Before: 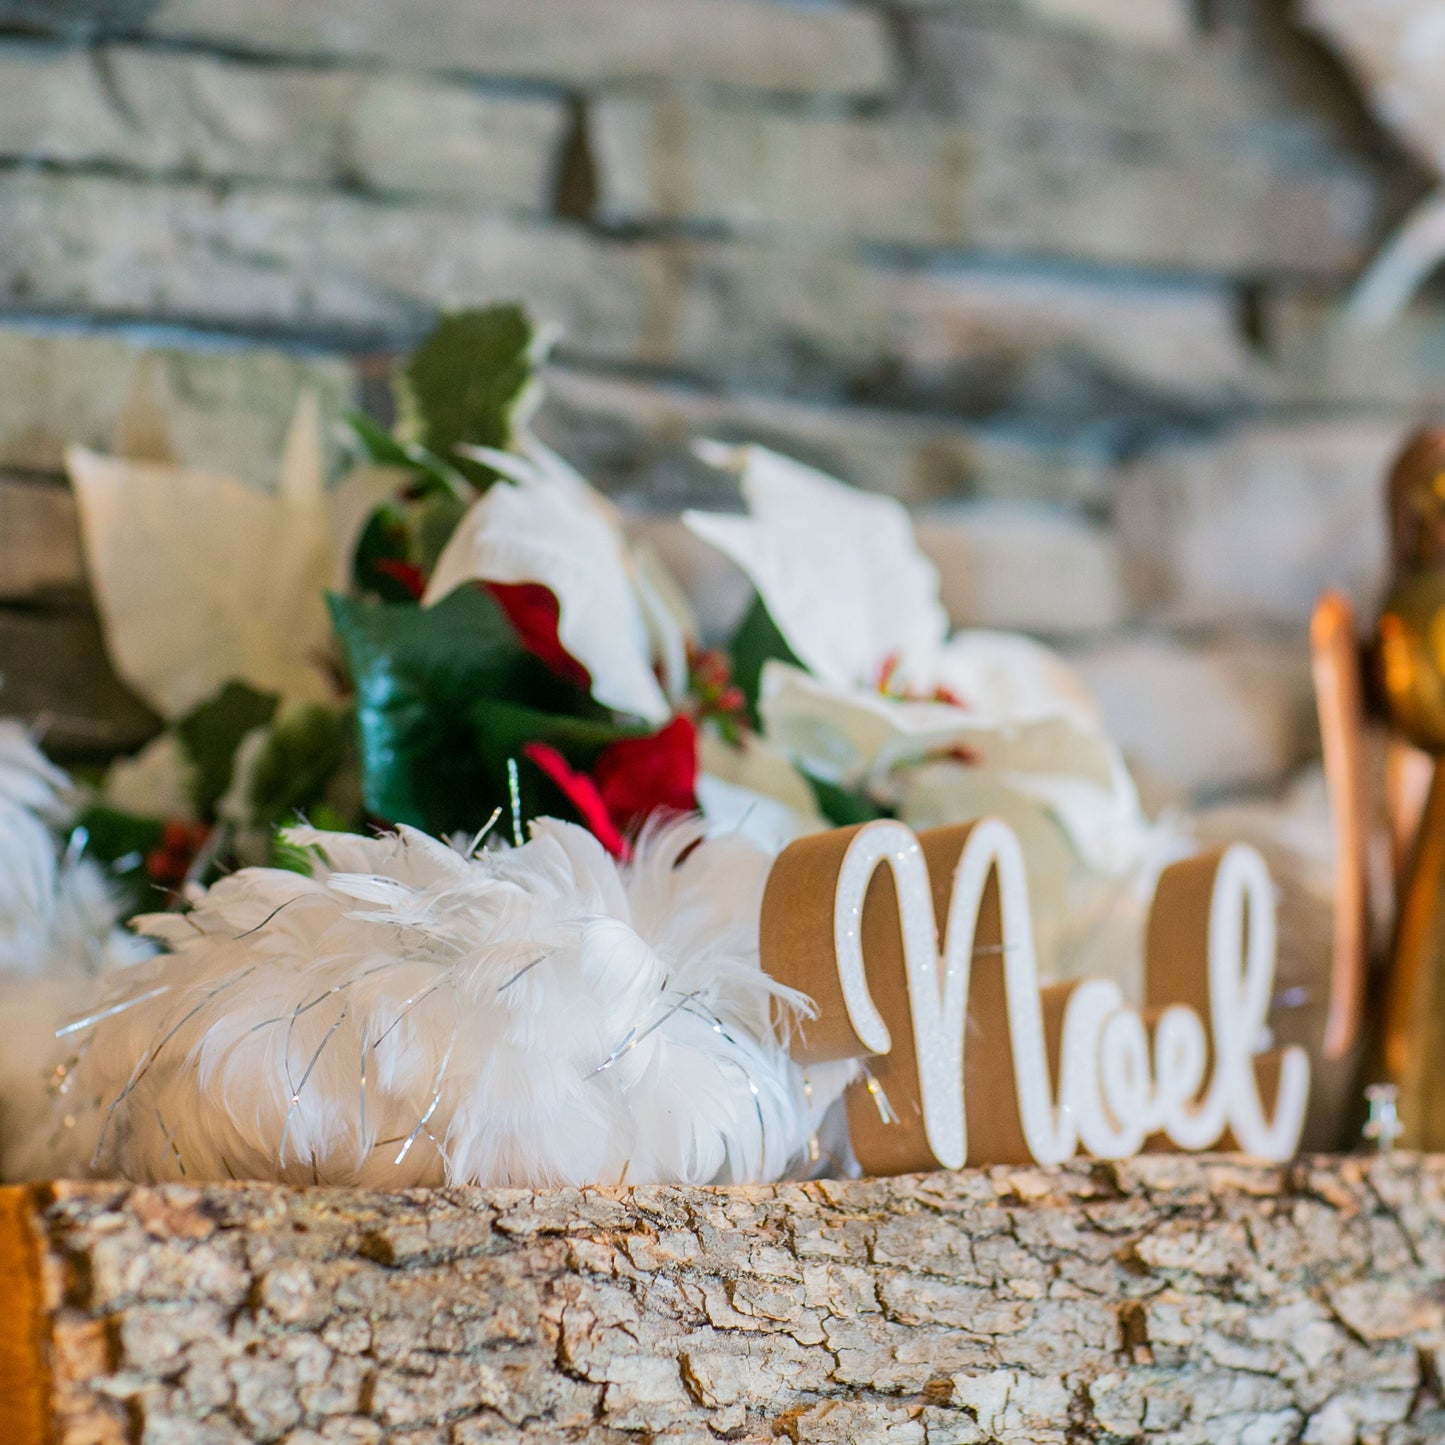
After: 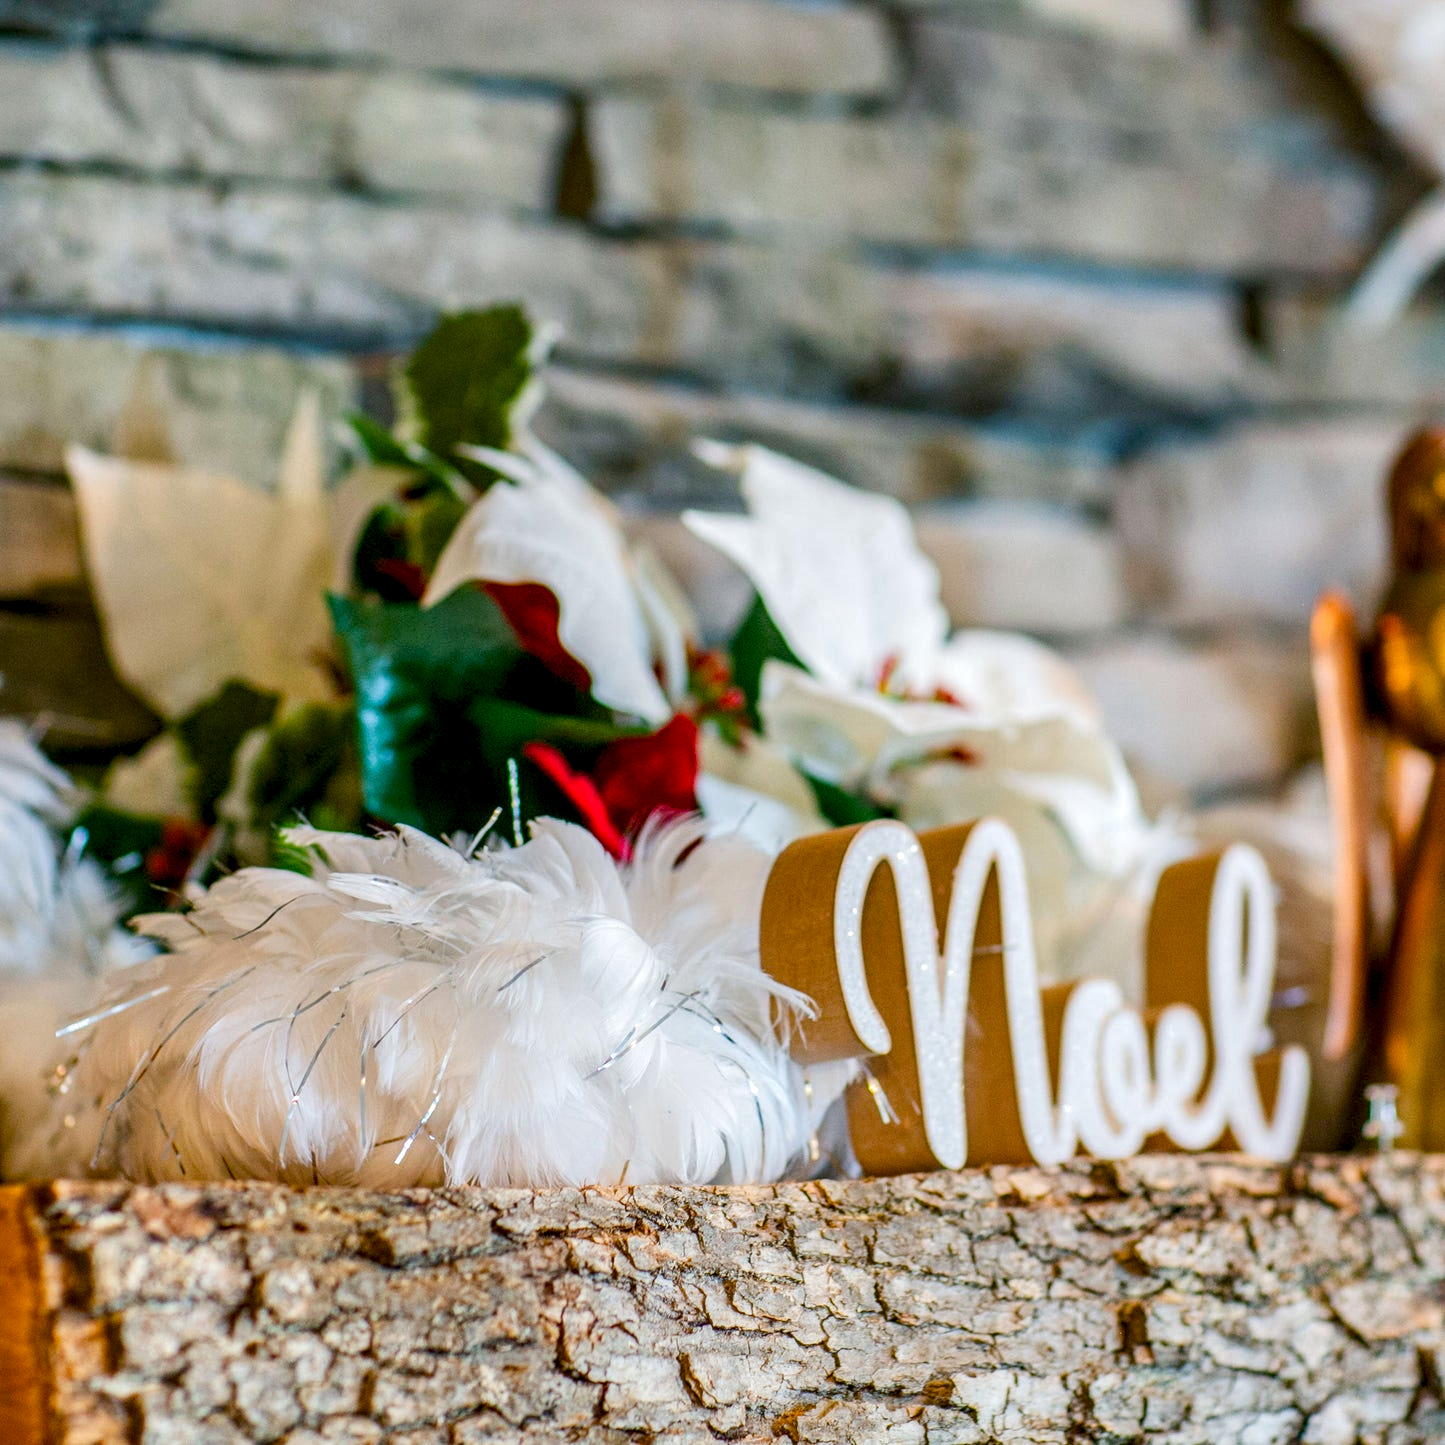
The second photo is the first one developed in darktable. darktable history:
color balance rgb: perceptual saturation grading › global saturation 45.363%, perceptual saturation grading › highlights -50.384%, perceptual saturation grading › shadows 30.015%, perceptual brilliance grading › global brilliance 2.882%, perceptual brilliance grading › highlights -2.22%, perceptual brilliance grading › shadows 3.769%
local contrast: highlights 23%, detail 150%
